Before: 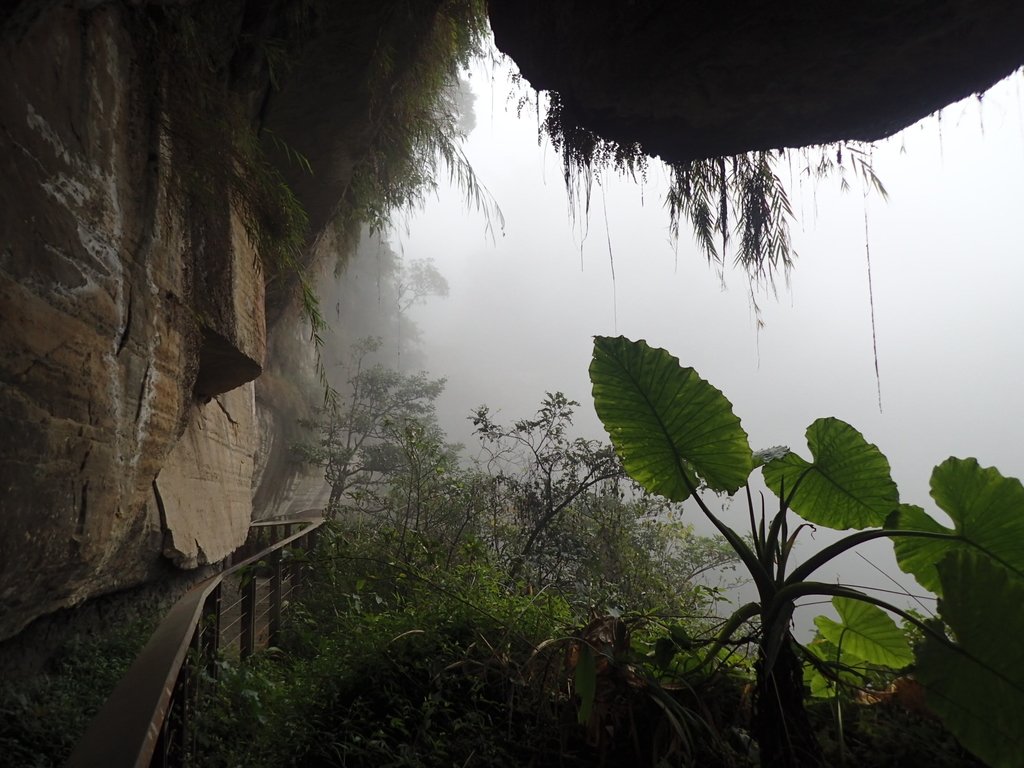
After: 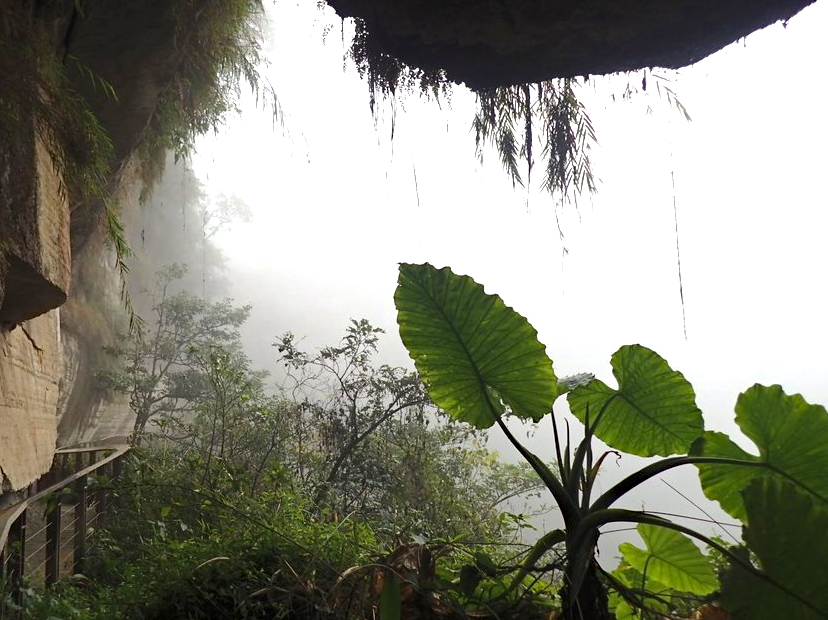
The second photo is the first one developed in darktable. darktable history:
color balance rgb: perceptual saturation grading › global saturation 0.219%, global vibrance 10.394%, saturation formula JzAzBz (2021)
exposure: exposure 1 EV, compensate highlight preservation false
tone equalizer: edges refinement/feathering 500, mask exposure compensation -1.57 EV, preserve details no
haze removal: compatibility mode true, adaptive false
crop: left 19.119%, top 9.574%, right 0.001%, bottom 9.598%
local contrast: mode bilateral grid, contrast 100, coarseness 100, detail 108%, midtone range 0.2
contrast equalizer: y [[0.6 ×6], [0.55 ×6], [0 ×6], [0 ×6], [0 ×6]], mix -0.209
color zones: curves: ch0 [(0, 0.5) (0.143, 0.5) (0.286, 0.5) (0.429, 0.495) (0.571, 0.437) (0.714, 0.44) (0.857, 0.496) (1, 0.5)], mix 19.61%
